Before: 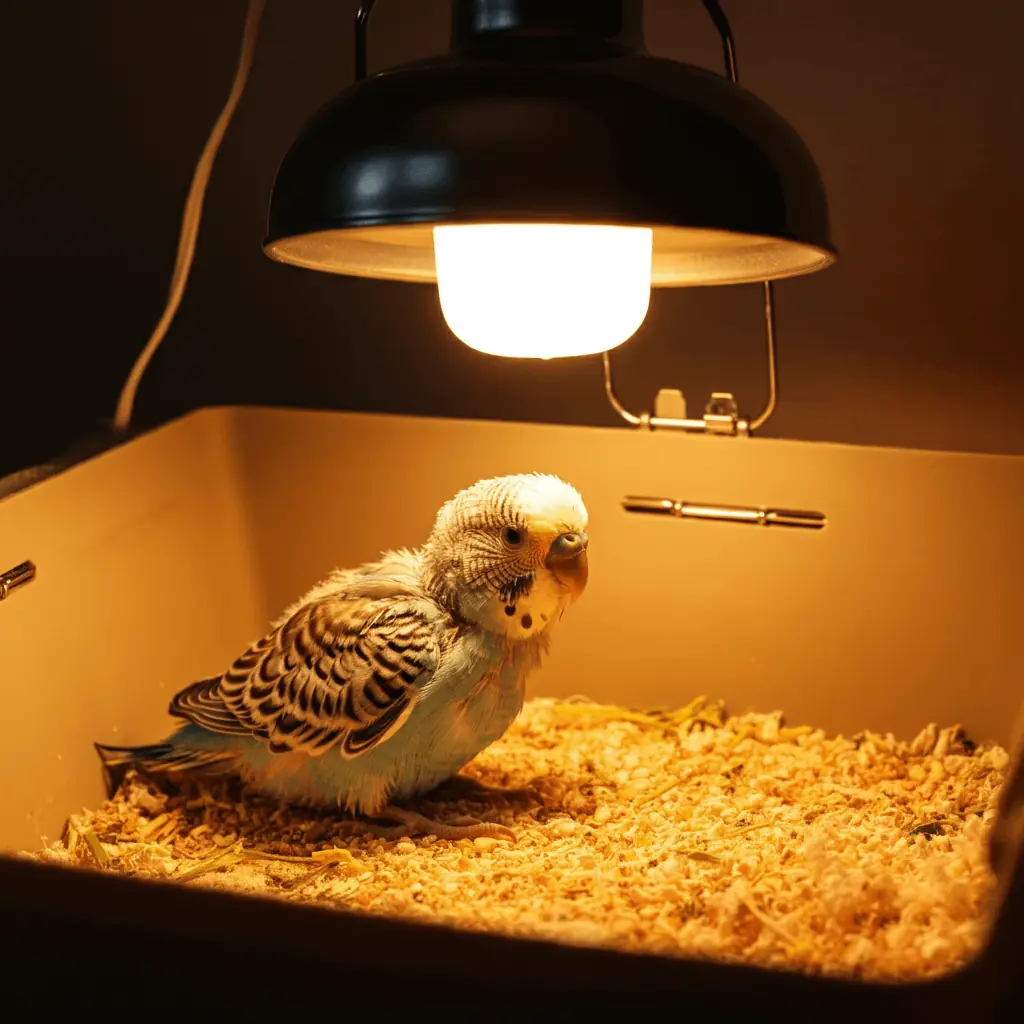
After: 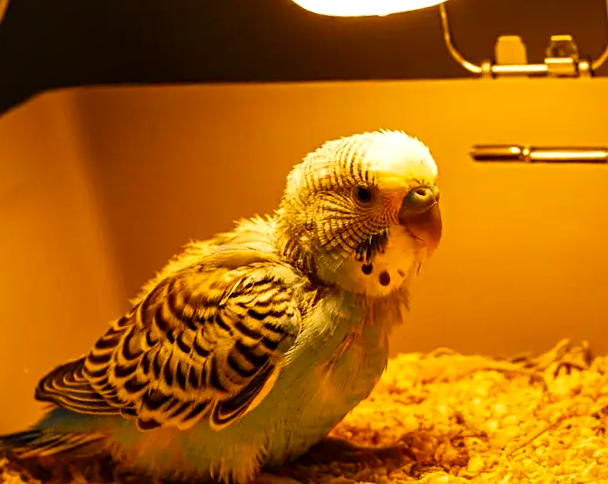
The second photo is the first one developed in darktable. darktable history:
color balance rgb: perceptual saturation grading › global saturation 20%, global vibrance 20%
sharpen: amount 0.2
color correction: saturation 1.11
crop: left 13.312%, top 31.28%, right 24.627%, bottom 15.582%
local contrast: mode bilateral grid, contrast 20, coarseness 50, detail 132%, midtone range 0.2
rotate and perspective: rotation -4.57°, crop left 0.054, crop right 0.944, crop top 0.087, crop bottom 0.914
